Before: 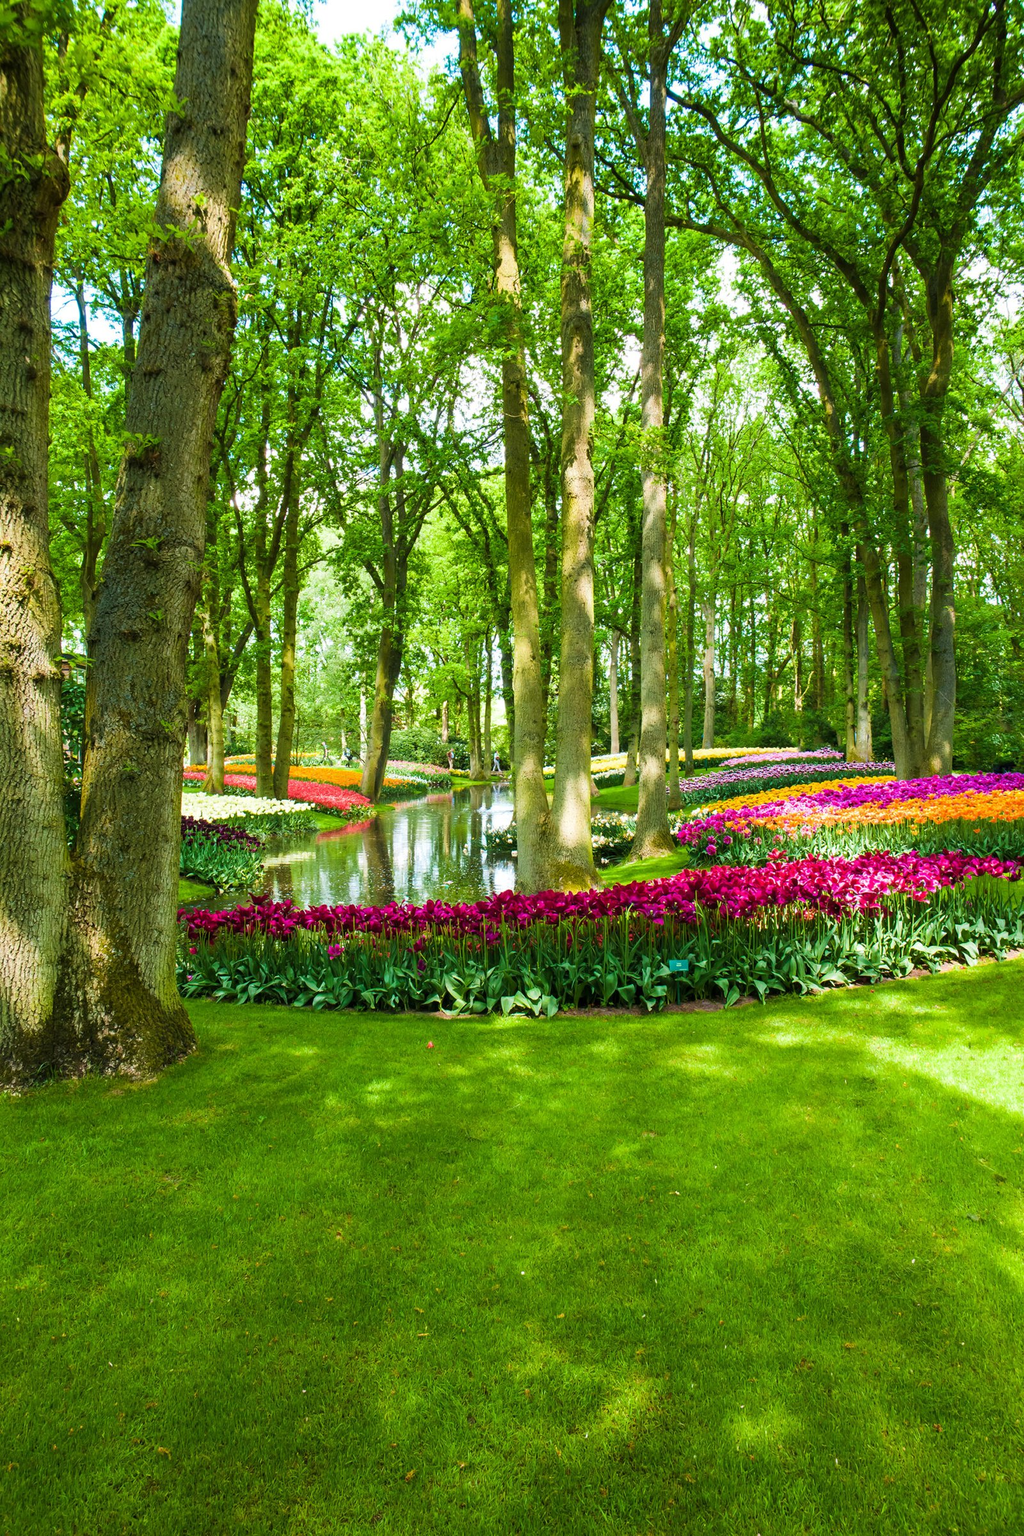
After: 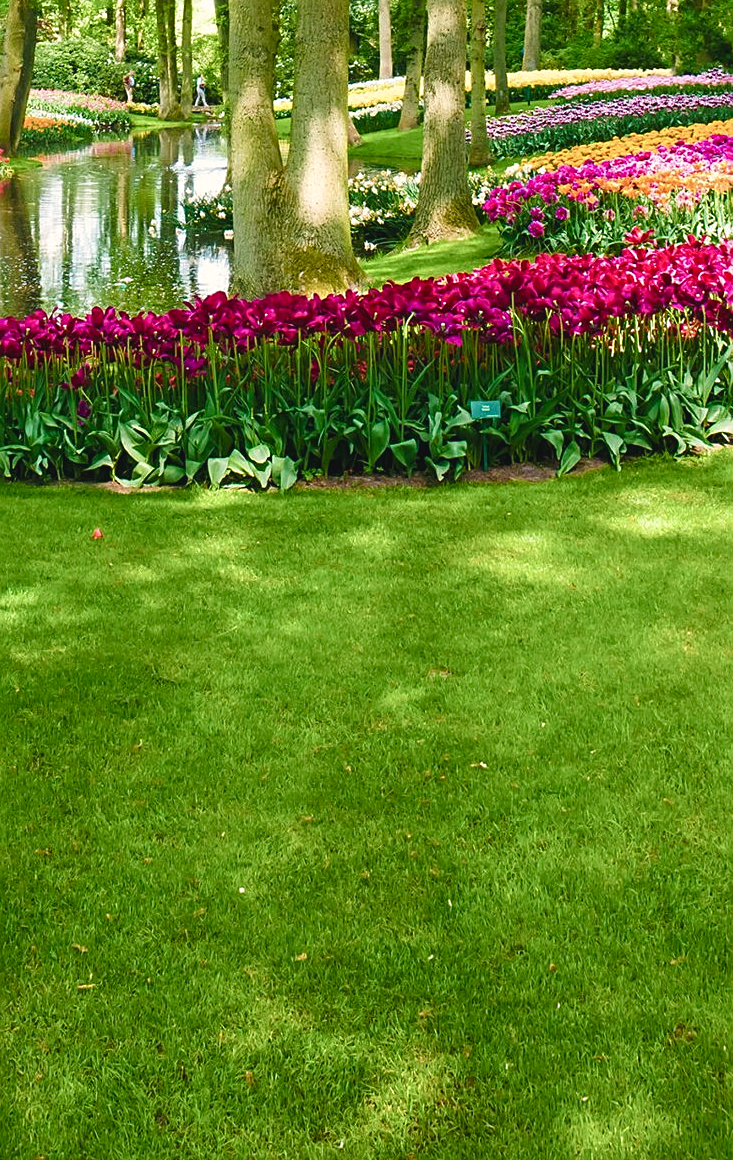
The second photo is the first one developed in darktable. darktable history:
crop: left 35.976%, top 45.819%, right 18.162%, bottom 5.807%
sharpen: on, module defaults
color balance rgb: shadows lift › chroma 2%, shadows lift › hue 250°, power › hue 326.4°, highlights gain › chroma 2%, highlights gain › hue 64.8°, global offset › luminance 0.5%, global offset › hue 58.8°, perceptual saturation grading › highlights -25%, perceptual saturation grading › shadows 30%, global vibrance 15%
